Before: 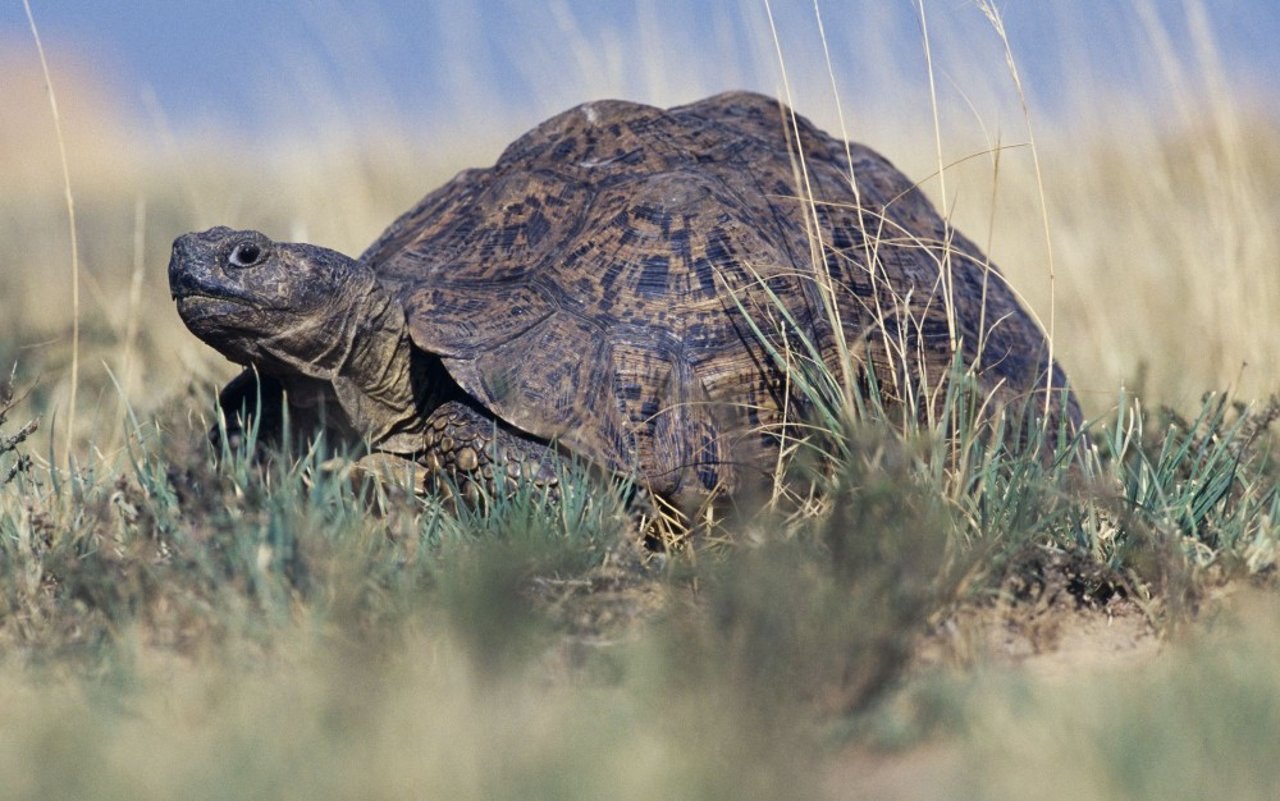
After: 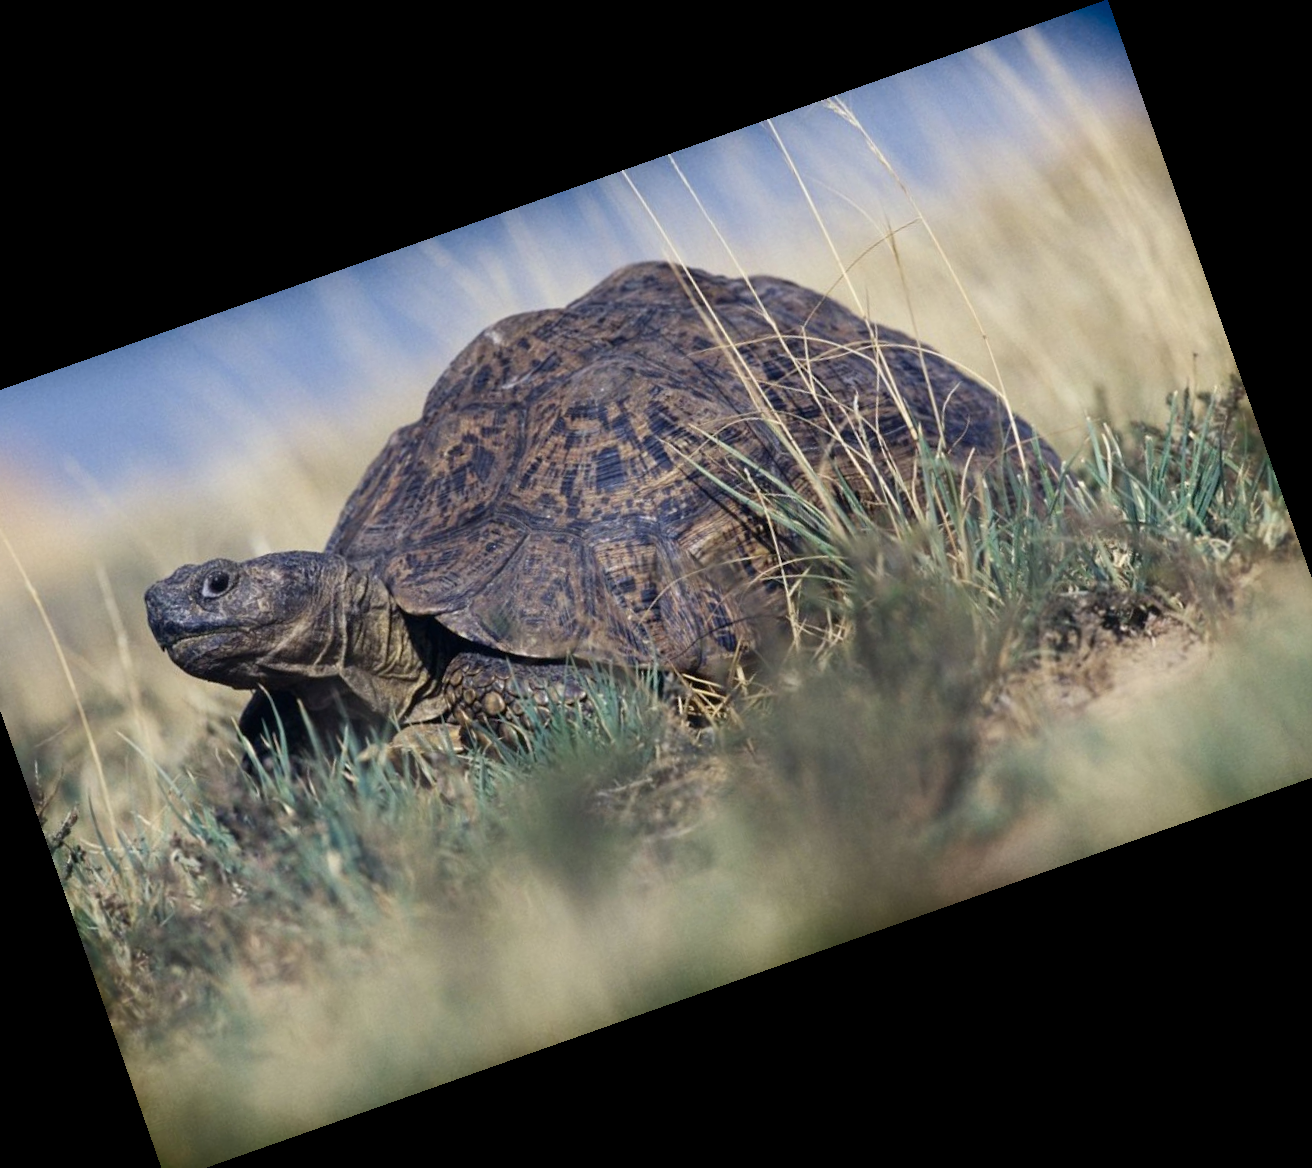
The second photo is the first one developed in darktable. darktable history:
shadows and highlights: shadows -88.03, highlights -35.45, shadows color adjustment 99.15%, highlights color adjustment 0%, soften with gaussian
levels: levels [0, 0.492, 0.984]
crop and rotate: angle 19.43°, left 6.812%, right 4.125%, bottom 1.087%
exposure: exposure -0.064 EV, compensate highlight preservation false
